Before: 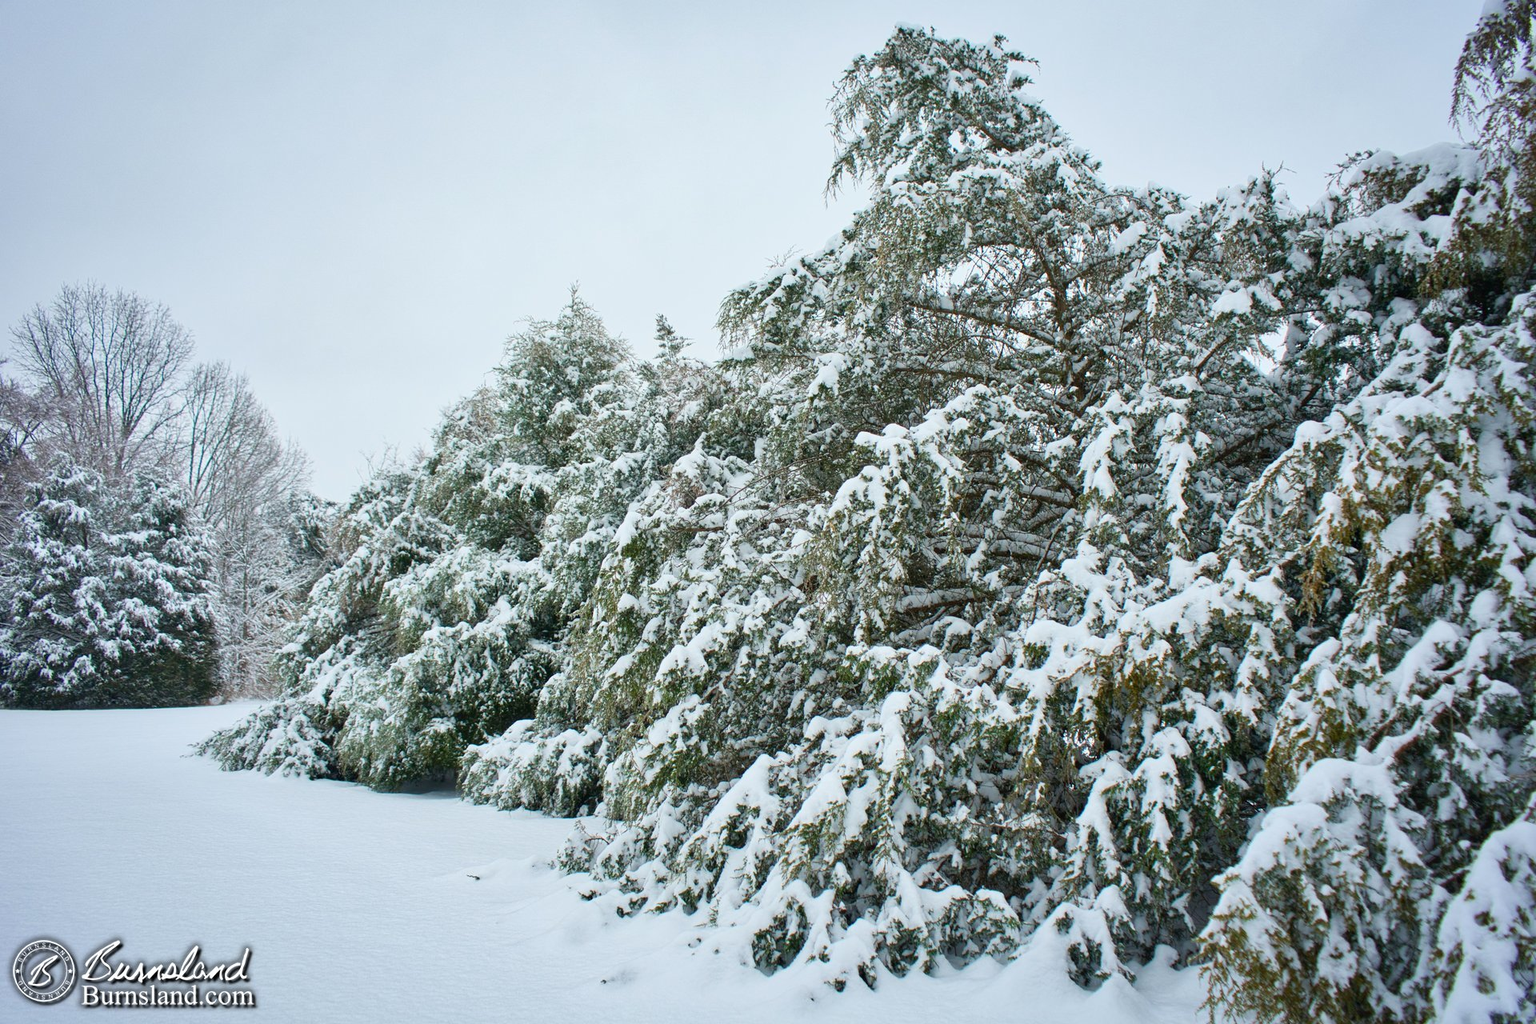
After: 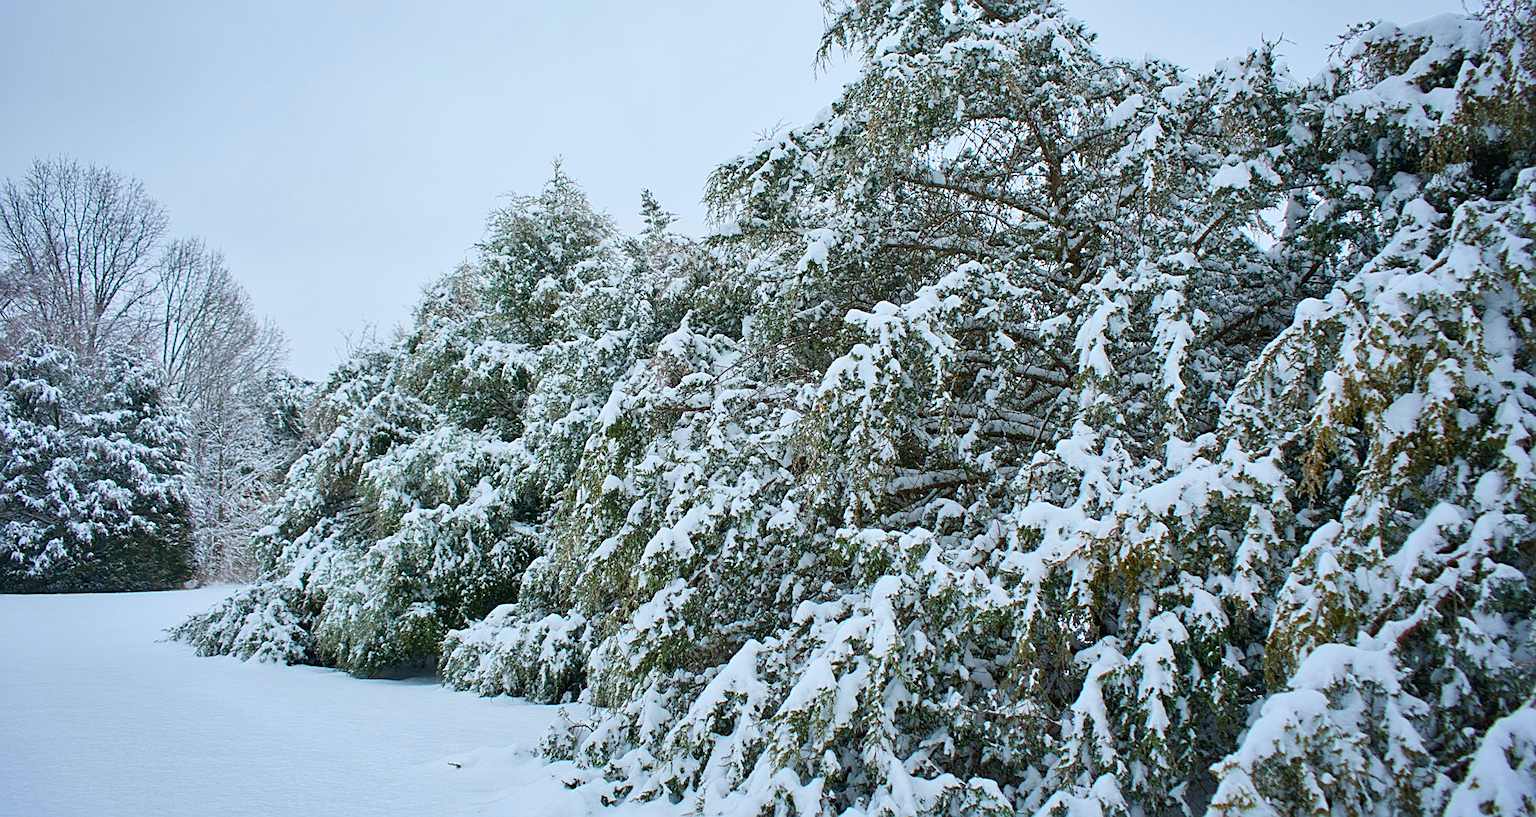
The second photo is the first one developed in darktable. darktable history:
color calibration: output R [0.999, 0.026, -0.11, 0], output G [-0.019, 1.037, -0.099, 0], output B [0.022, -0.023, 0.902, 0], illuminant as shot in camera, x 0.358, y 0.373, temperature 4628.91 K
tone equalizer: edges refinement/feathering 500, mask exposure compensation -1.57 EV, preserve details guided filter
crop and rotate: left 1.966%, top 12.731%, right 0.306%, bottom 9.183%
sharpen: on, module defaults
